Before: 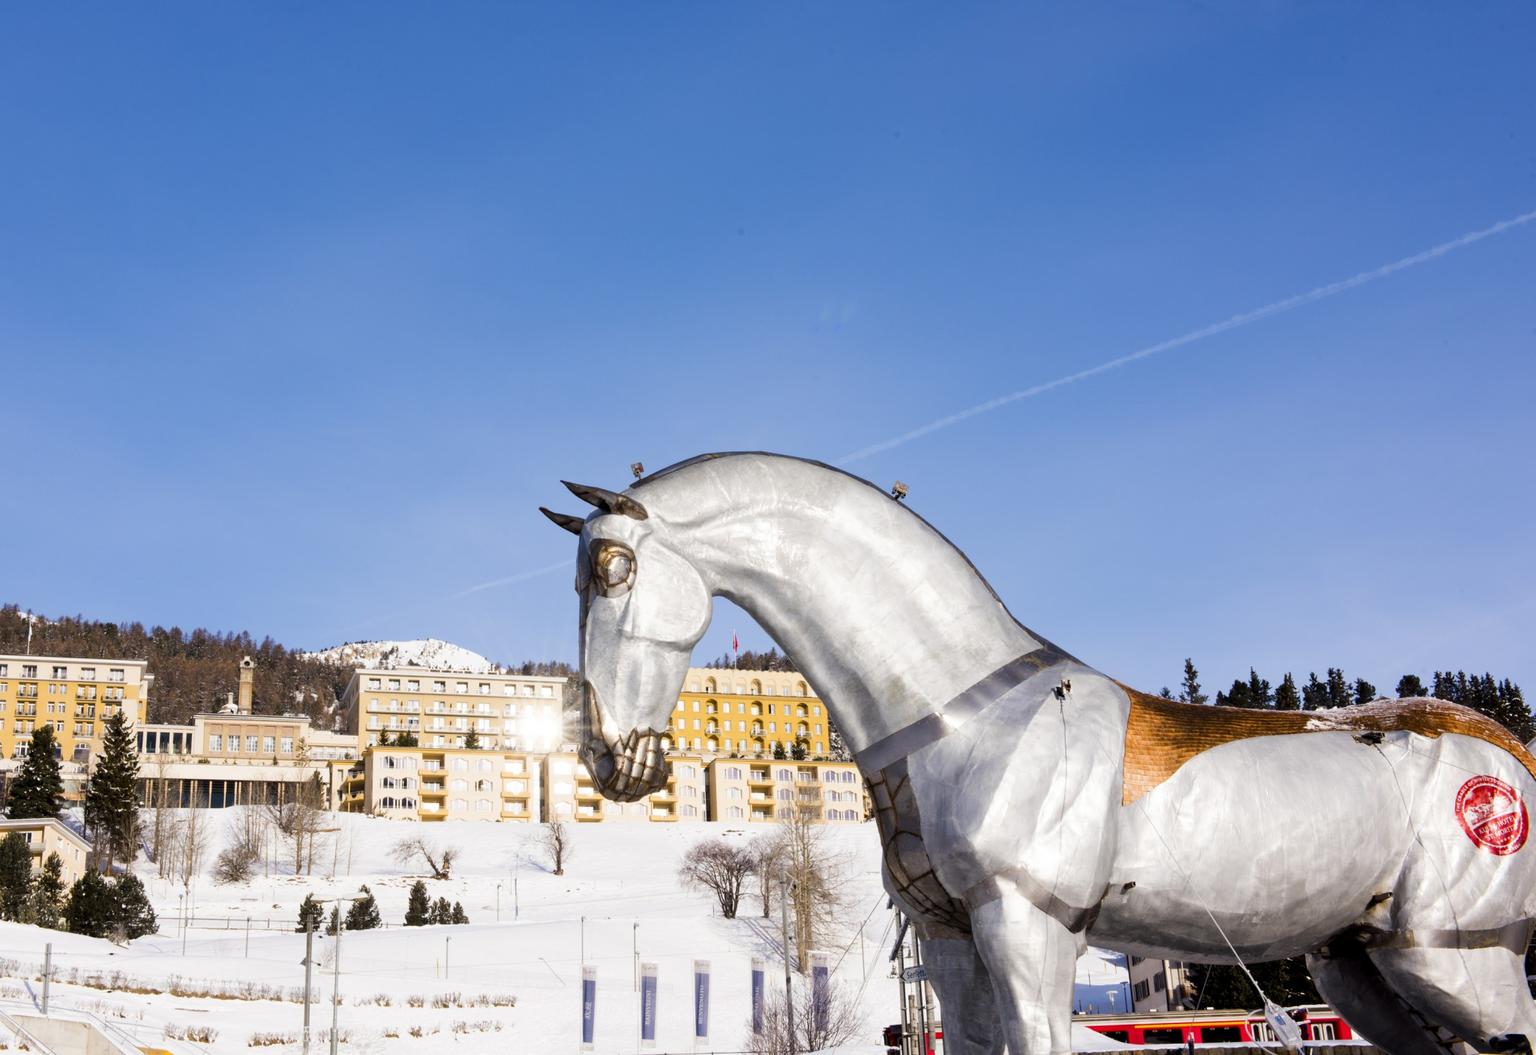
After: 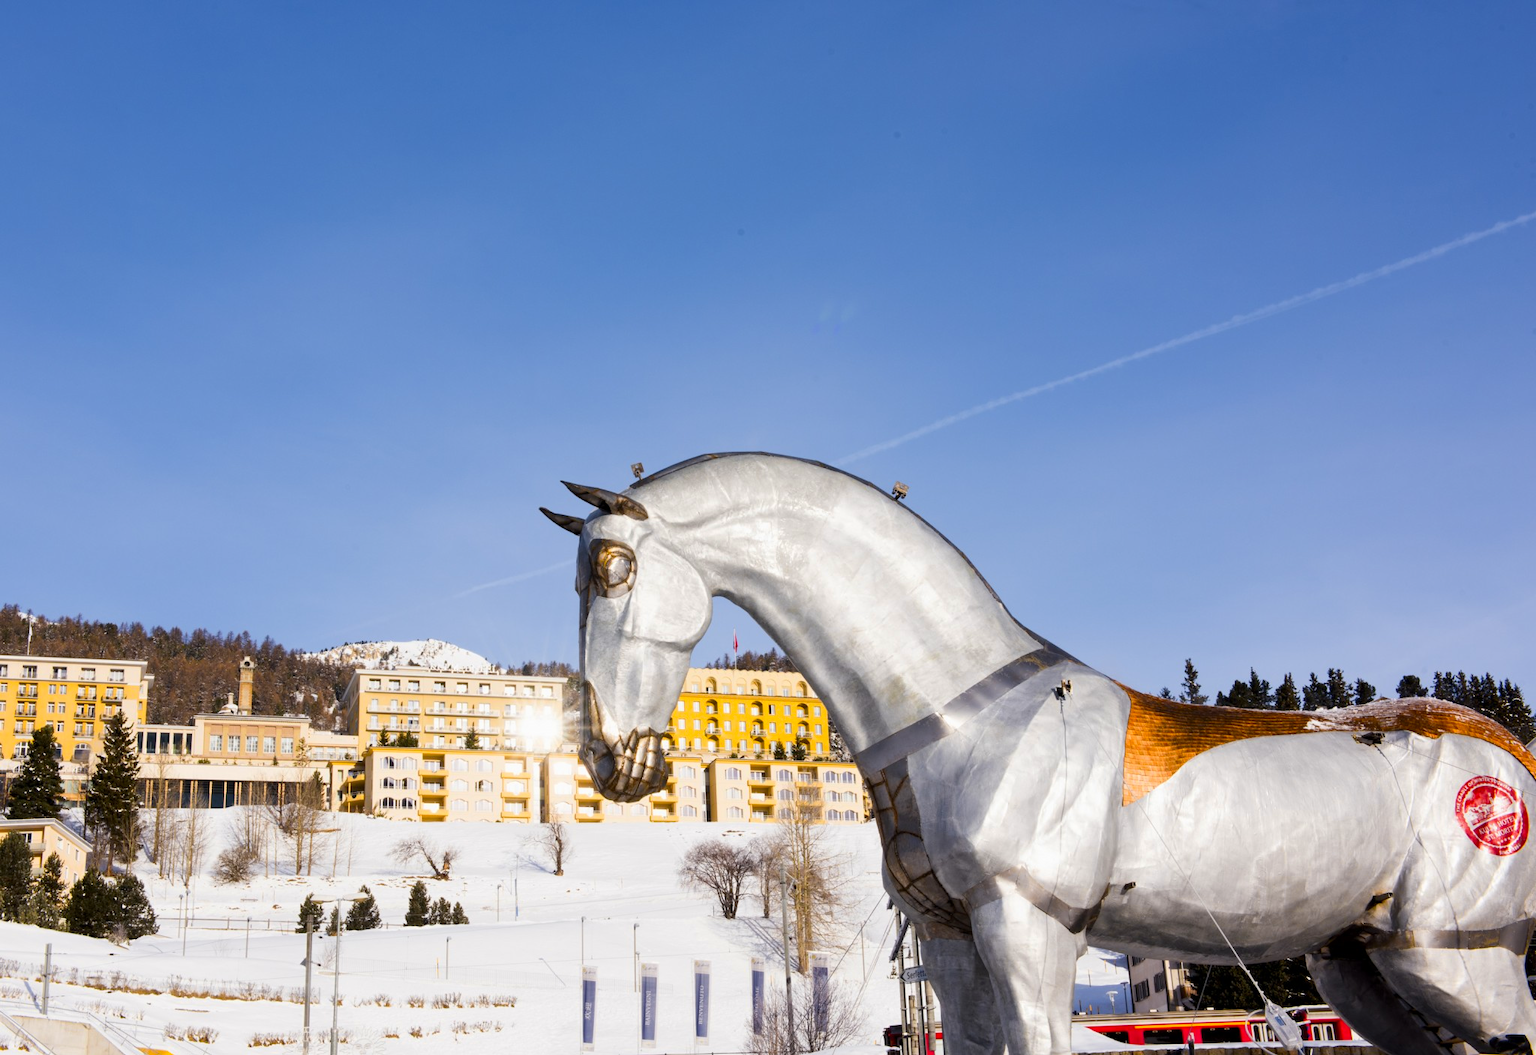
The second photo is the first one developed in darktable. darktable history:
color zones: curves: ch0 [(0.224, 0.526) (0.75, 0.5)]; ch1 [(0.055, 0.526) (0.224, 0.761) (0.377, 0.526) (0.75, 0.5)]
tone equalizer: -7 EV 0.183 EV, -6 EV 0.116 EV, -5 EV 0.086 EV, -4 EV 0.047 EV, -2 EV -0.018 EV, -1 EV -0.048 EV, +0 EV -0.045 EV
